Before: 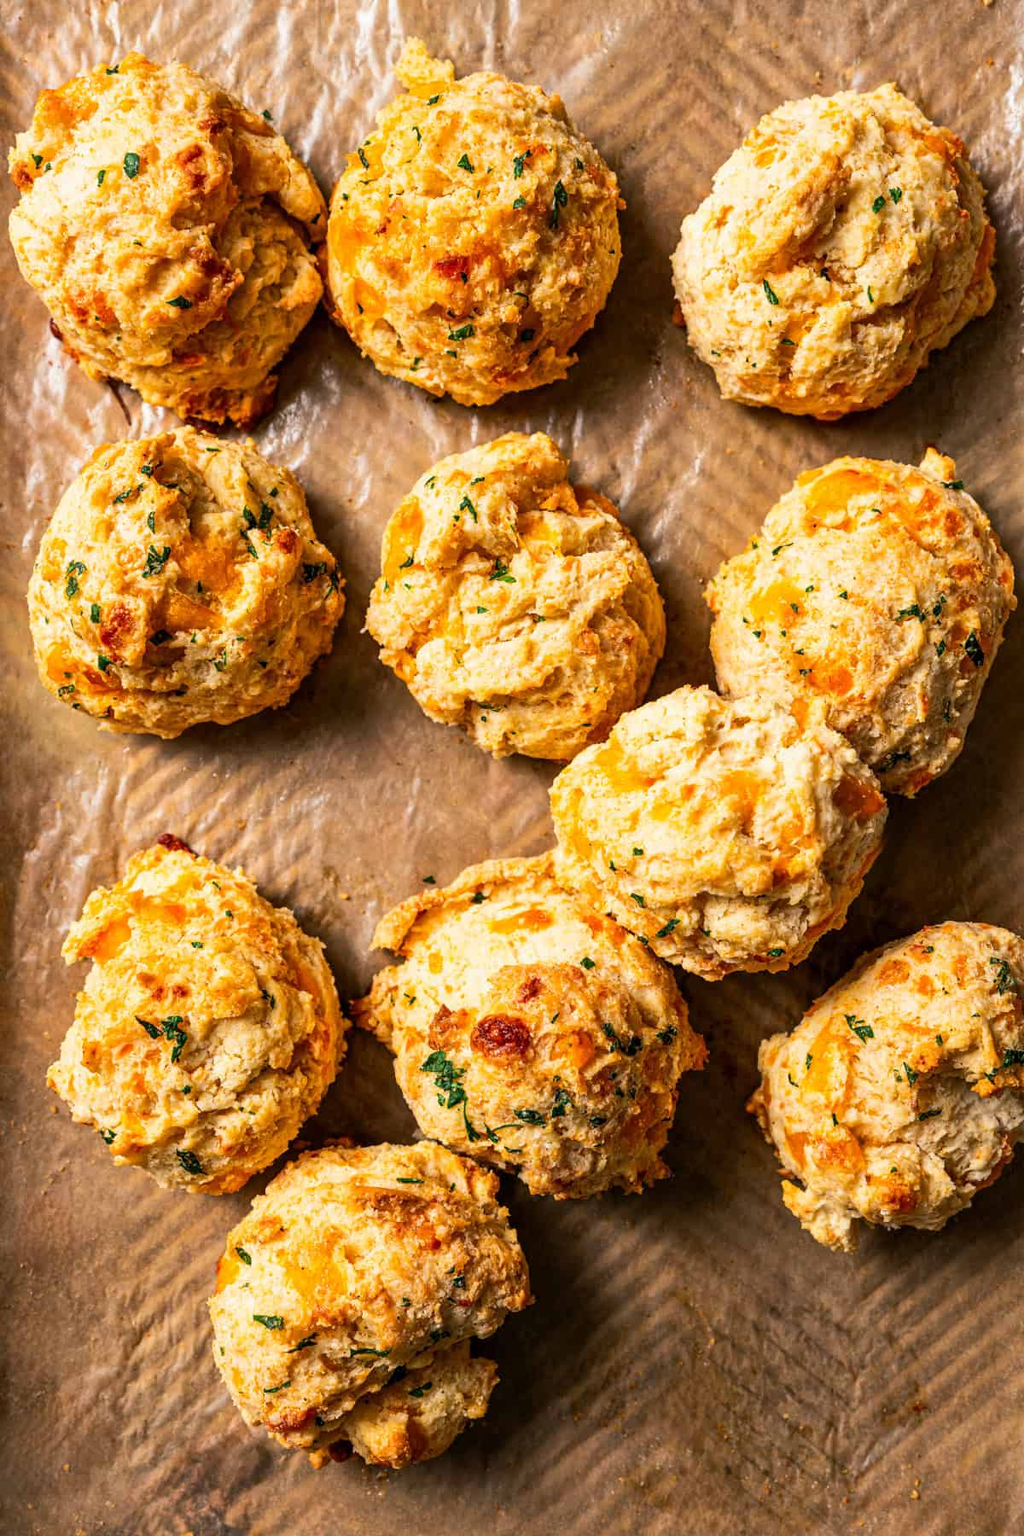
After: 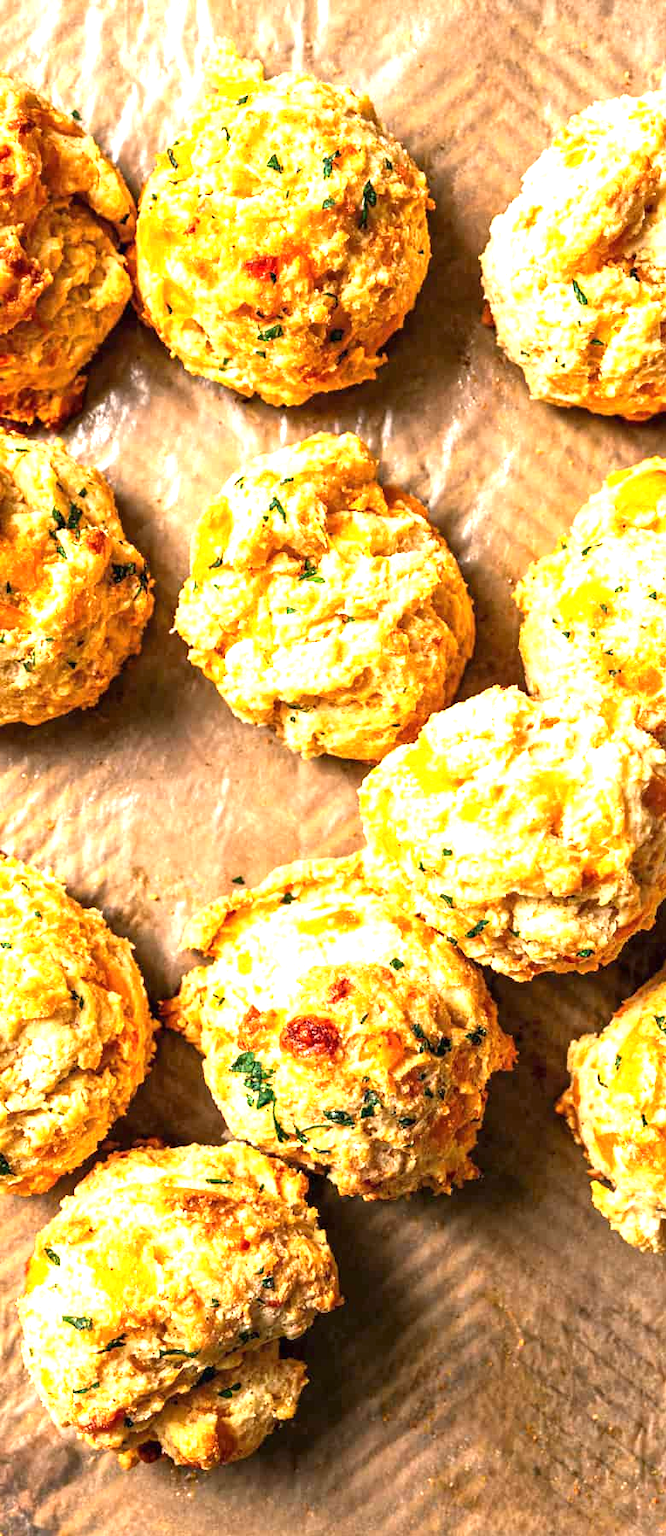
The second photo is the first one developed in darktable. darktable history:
exposure: black level correction 0, exposure 1.199 EV, compensate highlight preservation false
crop and rotate: left 18.73%, right 16.183%
